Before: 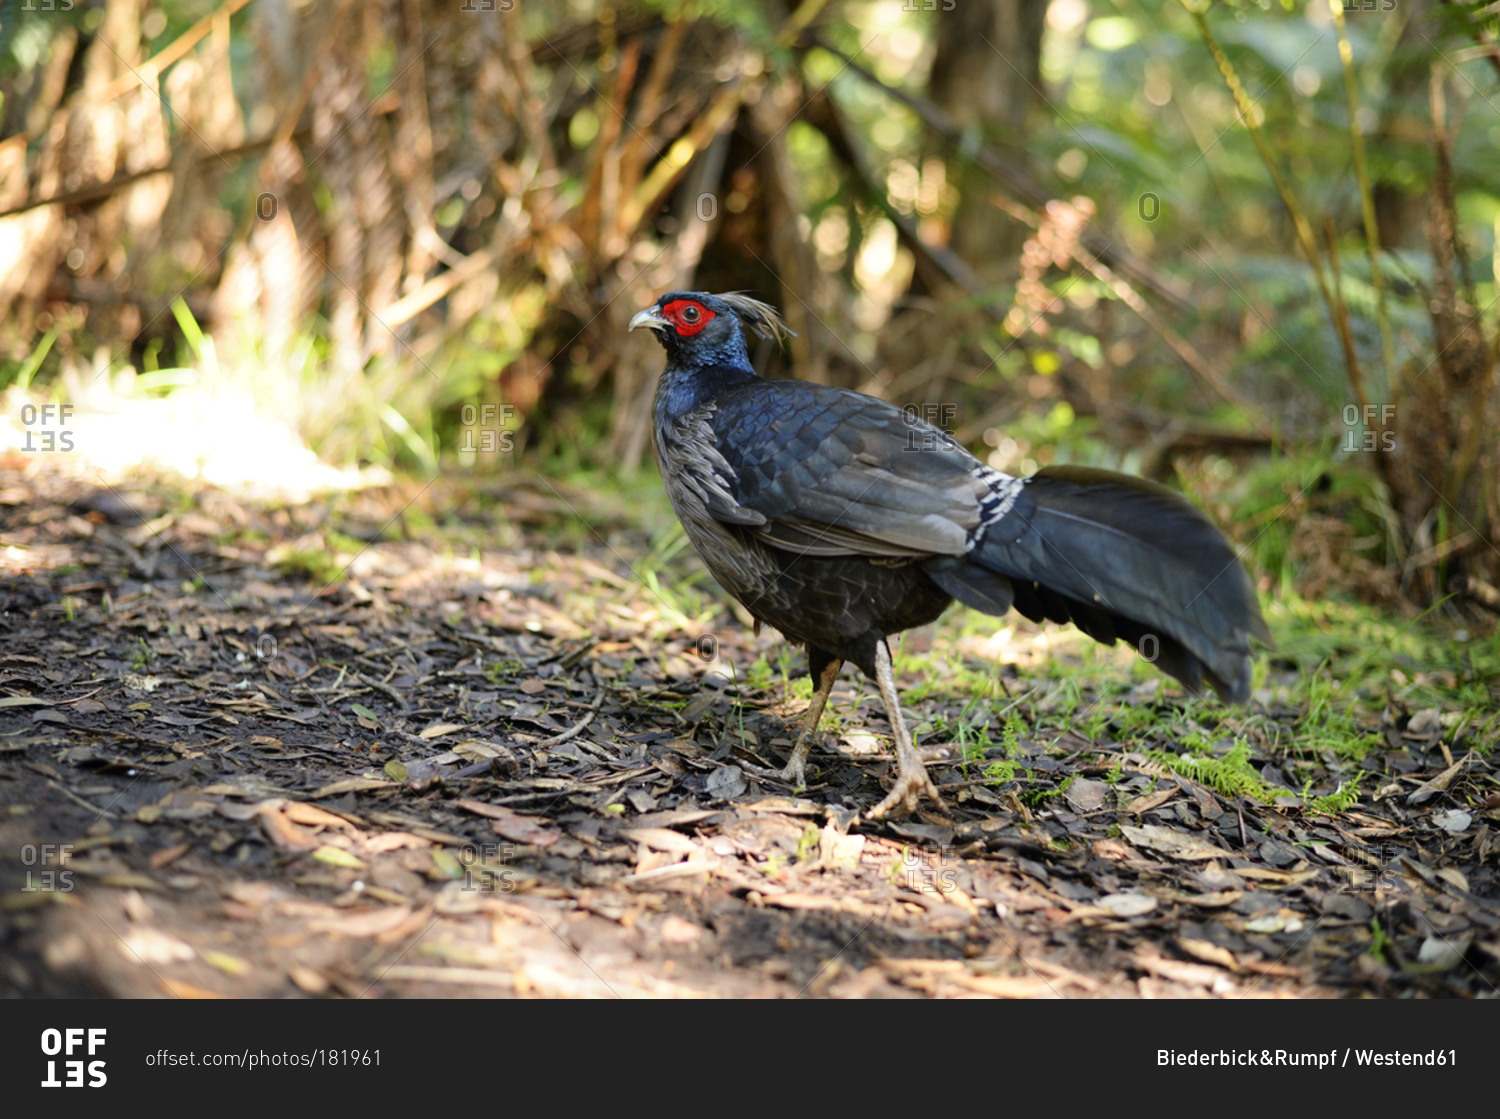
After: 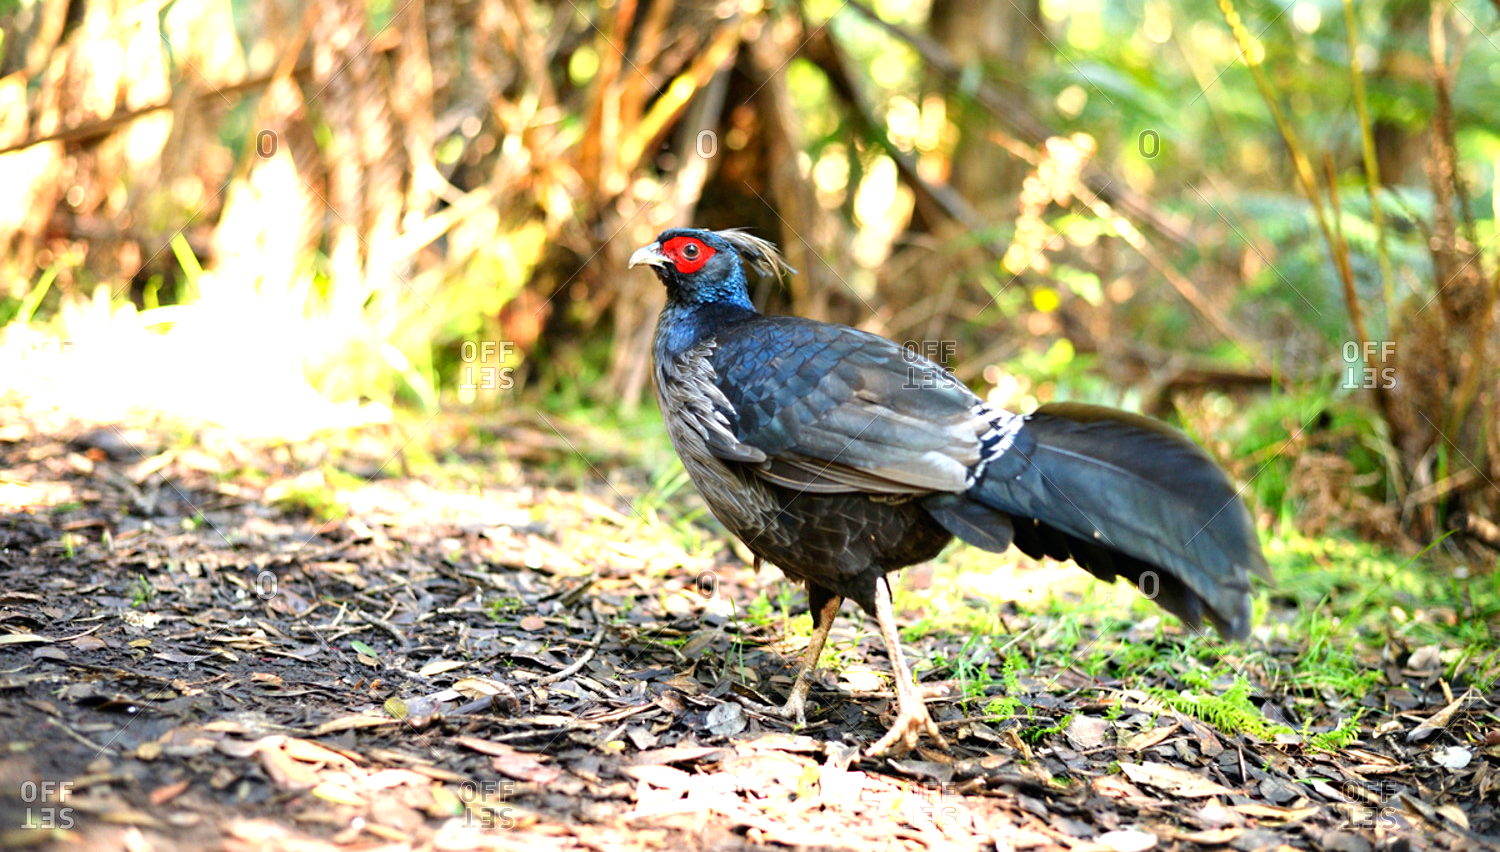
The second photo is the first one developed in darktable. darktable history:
exposure: black level correction 0, exposure 1.179 EV, compensate highlight preservation false
crop: top 5.696%, bottom 18.142%
sharpen: radius 5.319, amount 0.317, threshold 26.407
